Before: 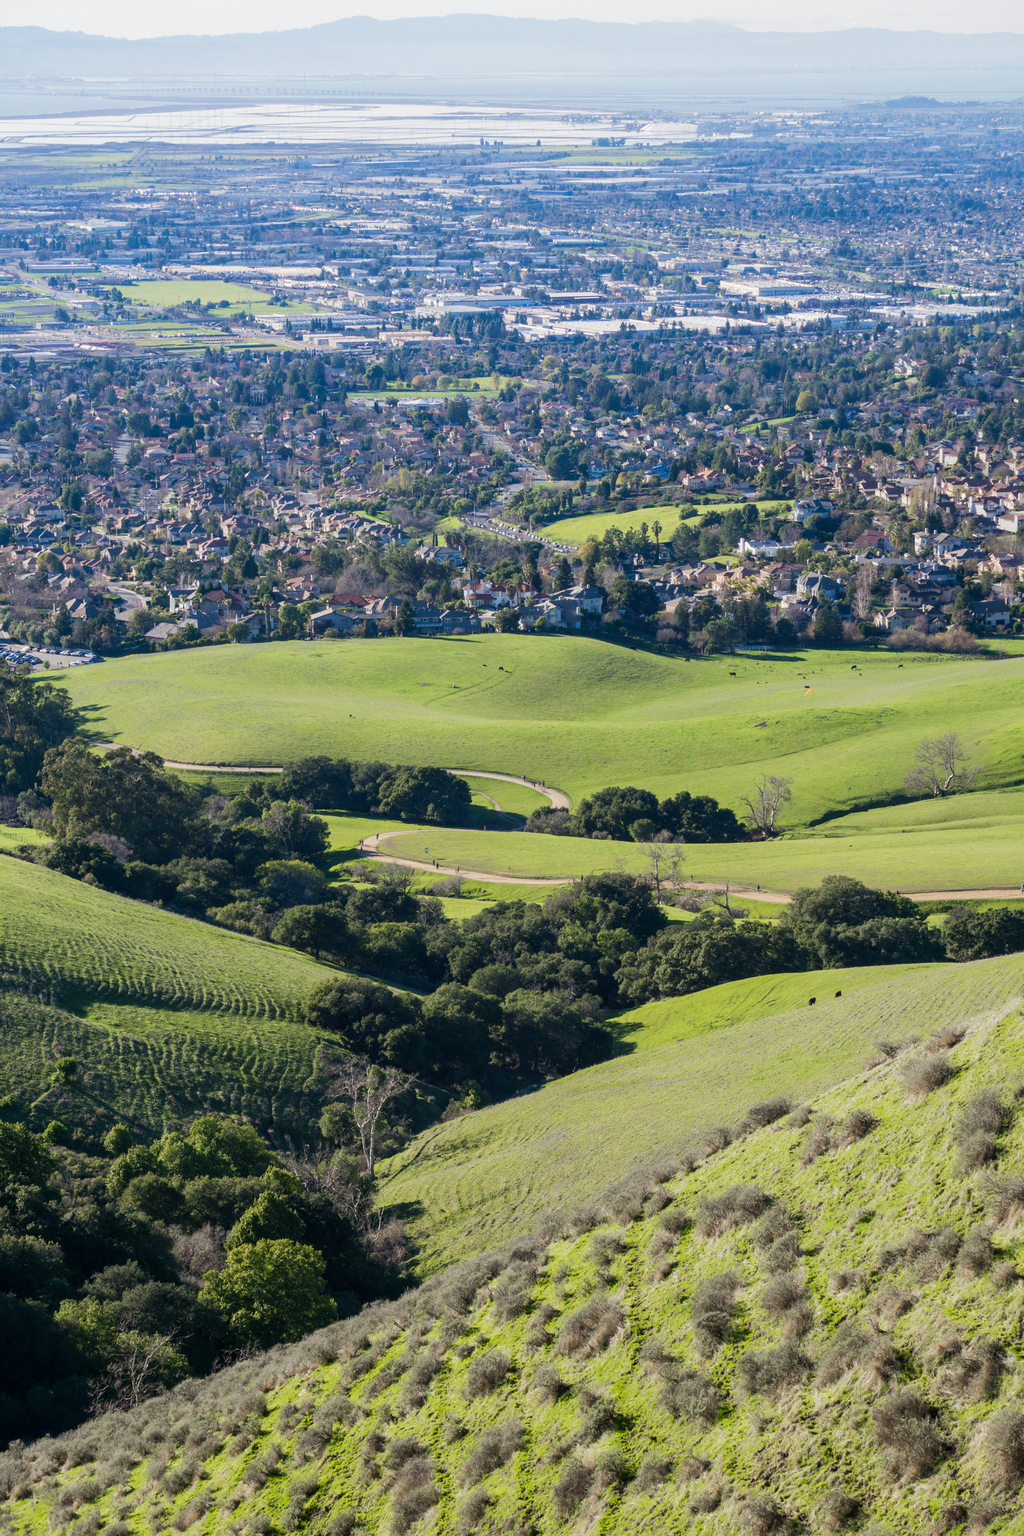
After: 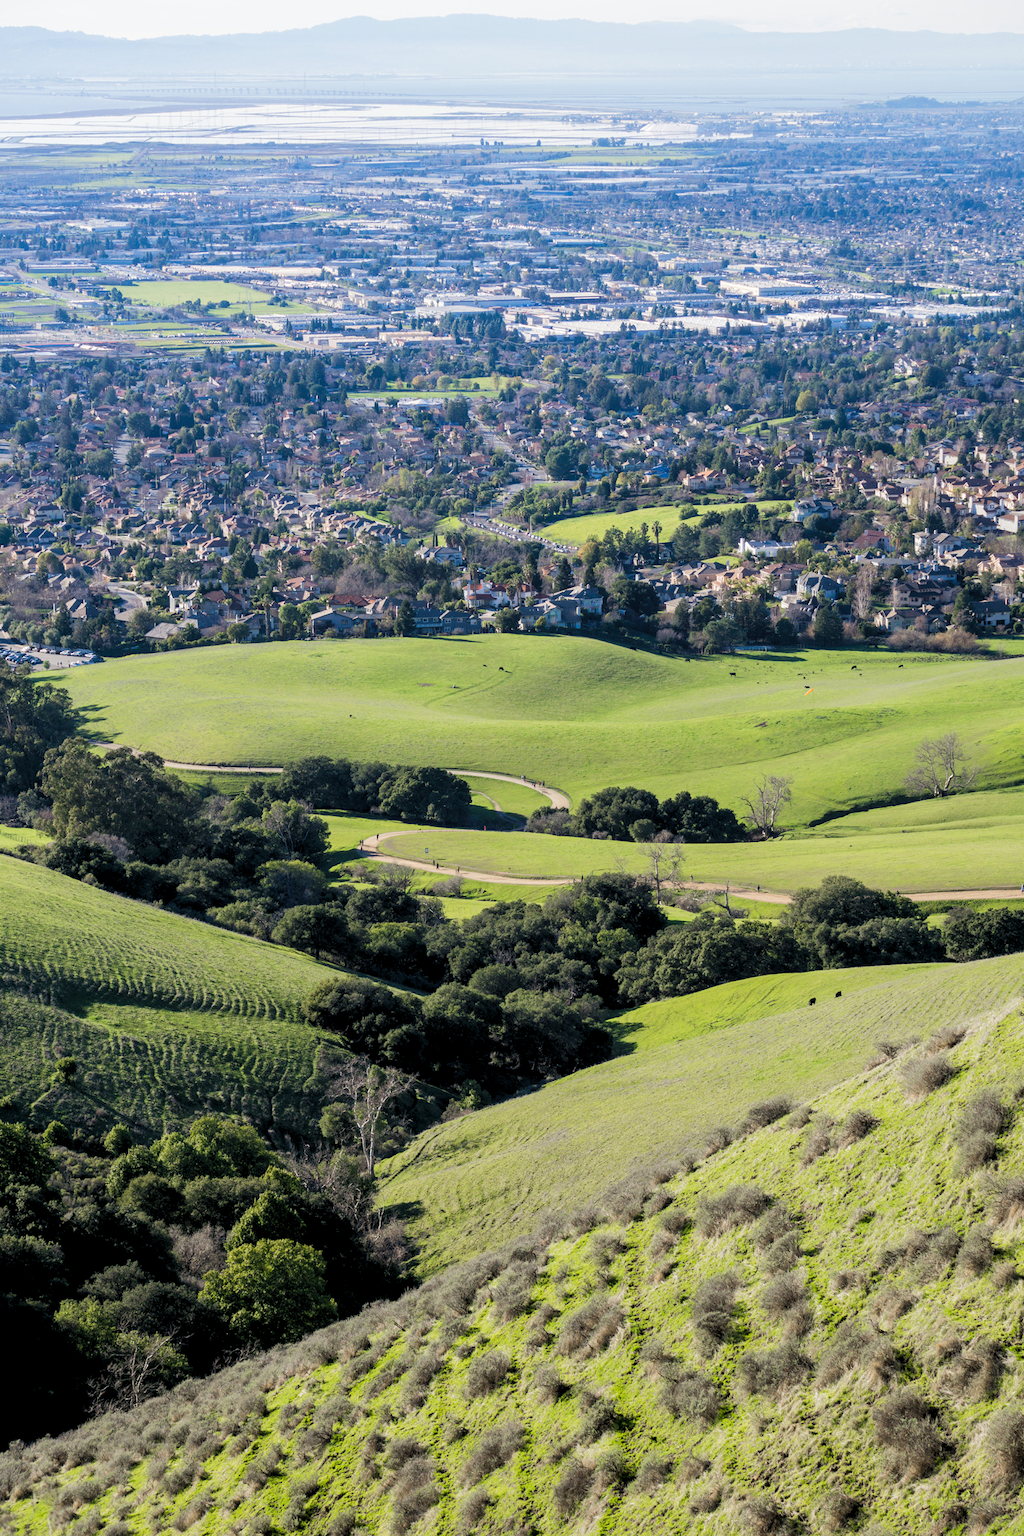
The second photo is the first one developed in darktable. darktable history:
levels: black 8.58%, levels [0.073, 0.497, 0.972]
